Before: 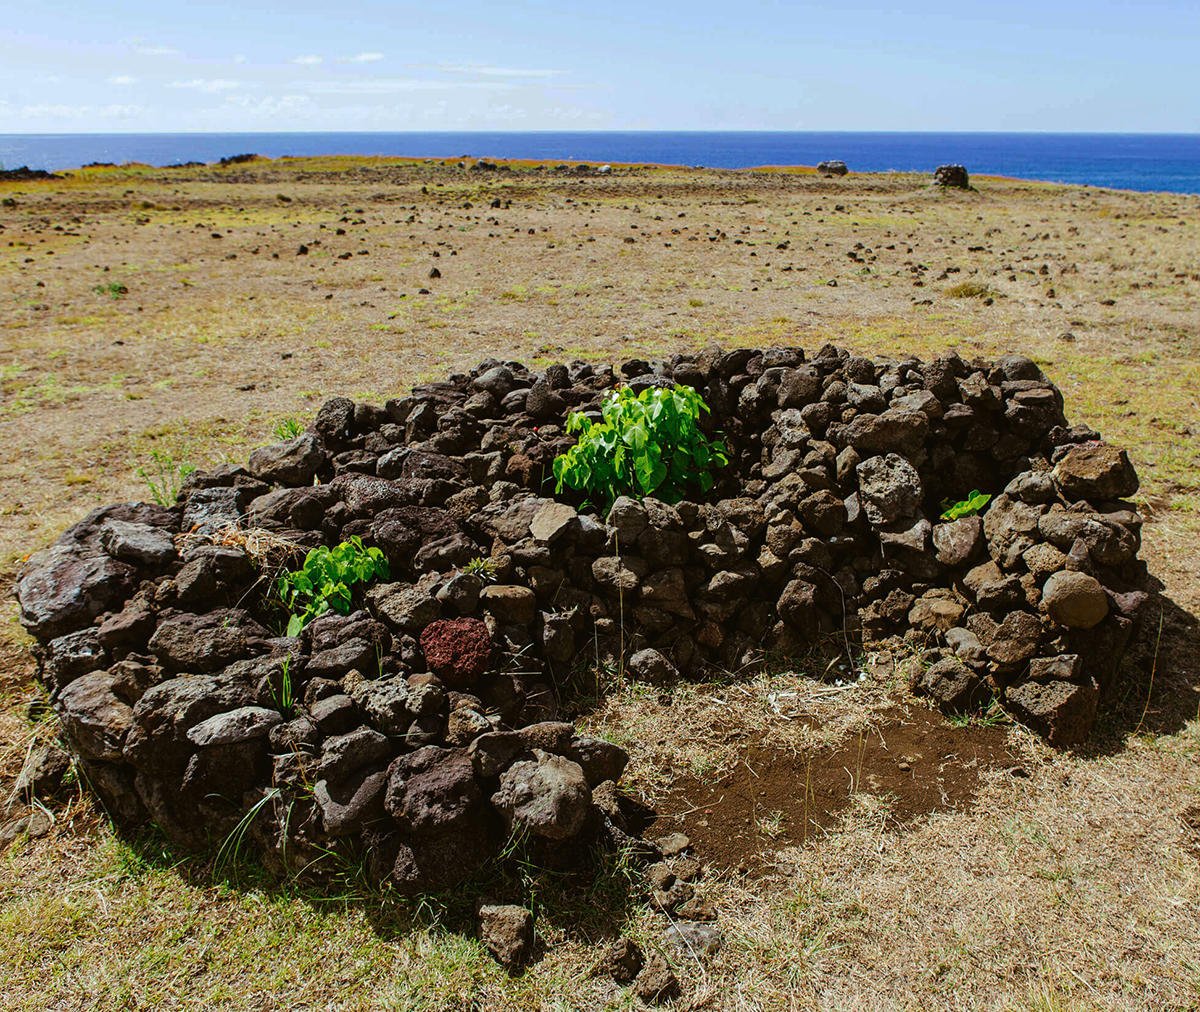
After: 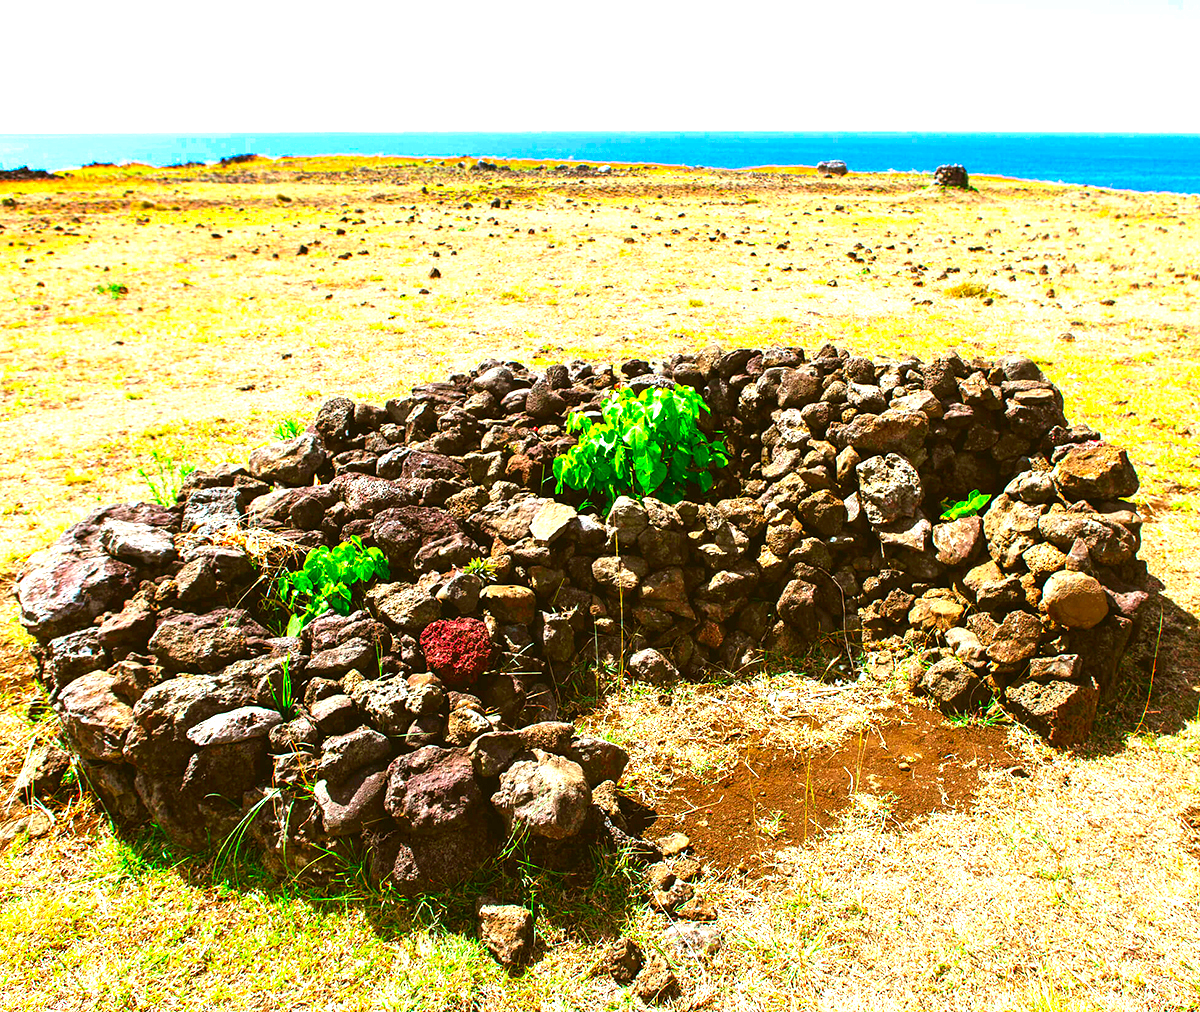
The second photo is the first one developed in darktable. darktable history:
color contrast: green-magenta contrast 1.69, blue-yellow contrast 1.49
exposure: black level correction 0.001, exposure 1.822 EV, compensate exposure bias true, compensate highlight preservation false
